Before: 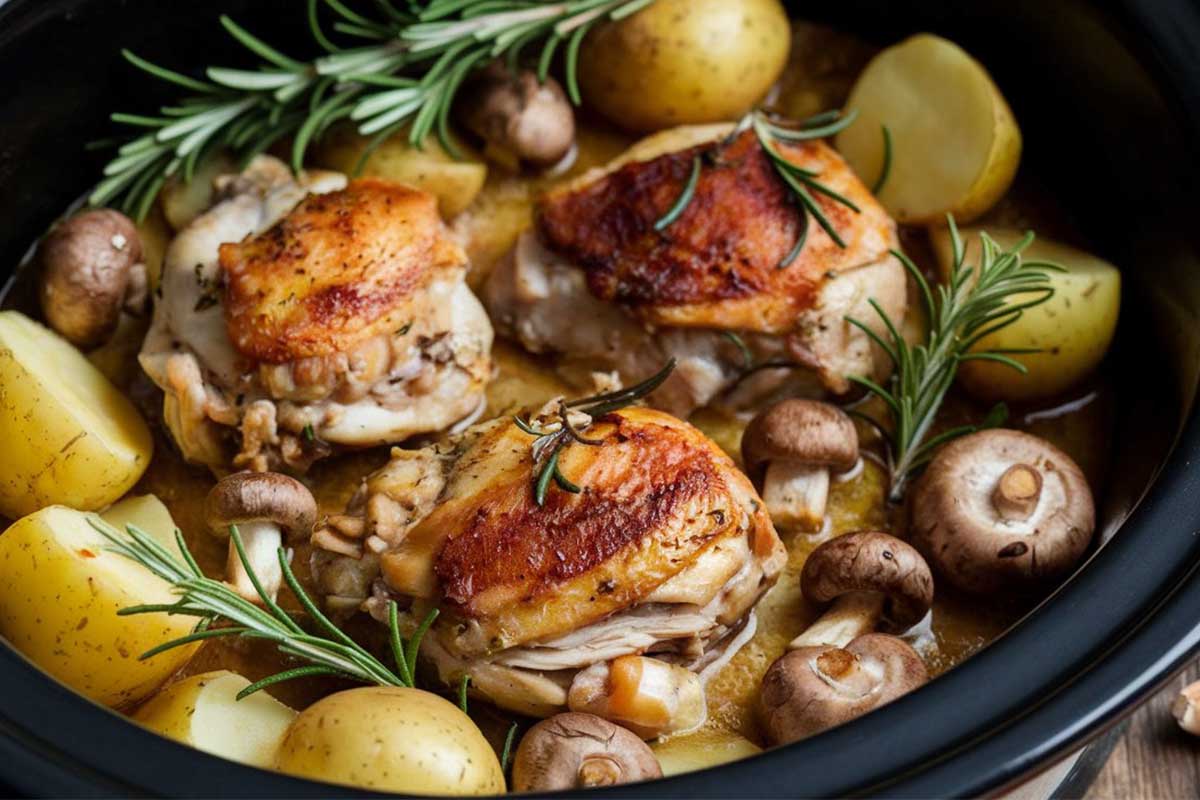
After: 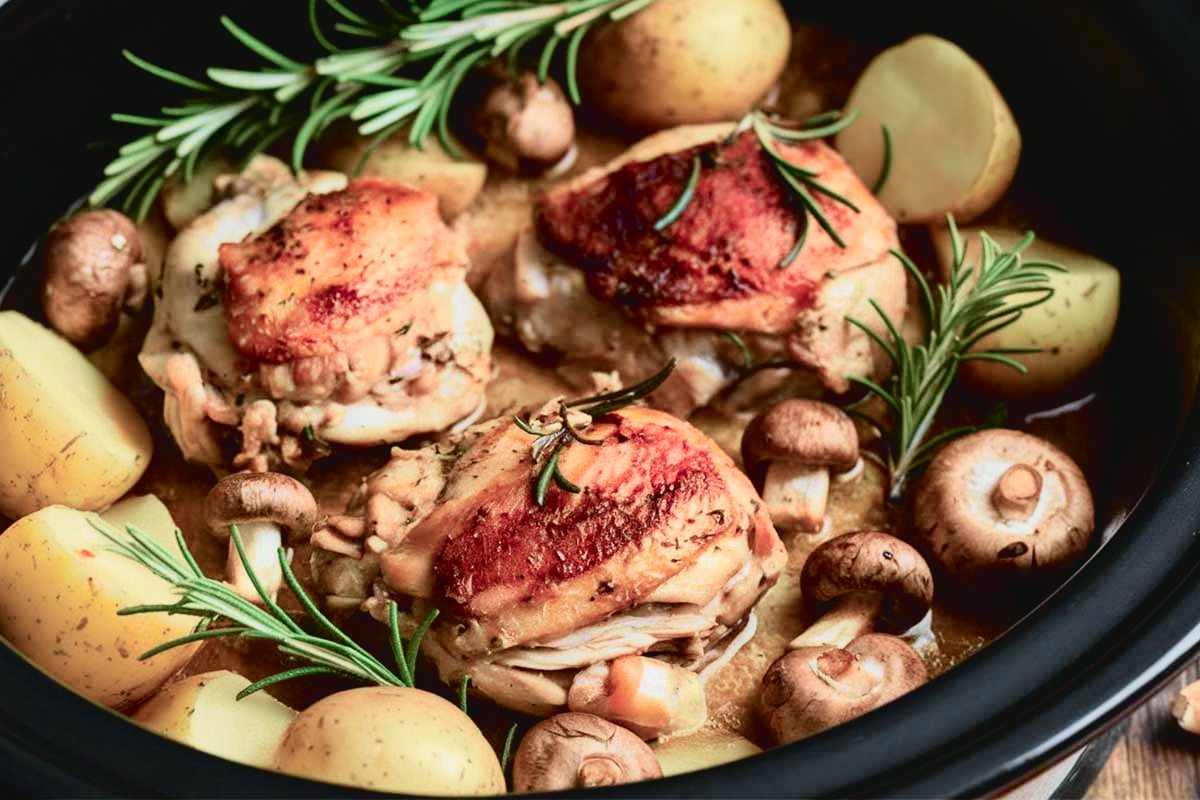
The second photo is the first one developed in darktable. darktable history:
tone curve: curves: ch0 [(0, 0.039) (0.113, 0.081) (0.204, 0.204) (0.498, 0.608) (0.709, 0.819) (0.984, 0.961)]; ch1 [(0, 0) (0.172, 0.123) (0.317, 0.272) (0.414, 0.382) (0.476, 0.479) (0.505, 0.501) (0.528, 0.54) (0.618, 0.647) (0.709, 0.764) (1, 1)]; ch2 [(0, 0) (0.411, 0.424) (0.492, 0.502) (0.521, 0.513) (0.537, 0.57) (0.686, 0.638) (1, 1)], color space Lab, independent channels, preserve colors none
